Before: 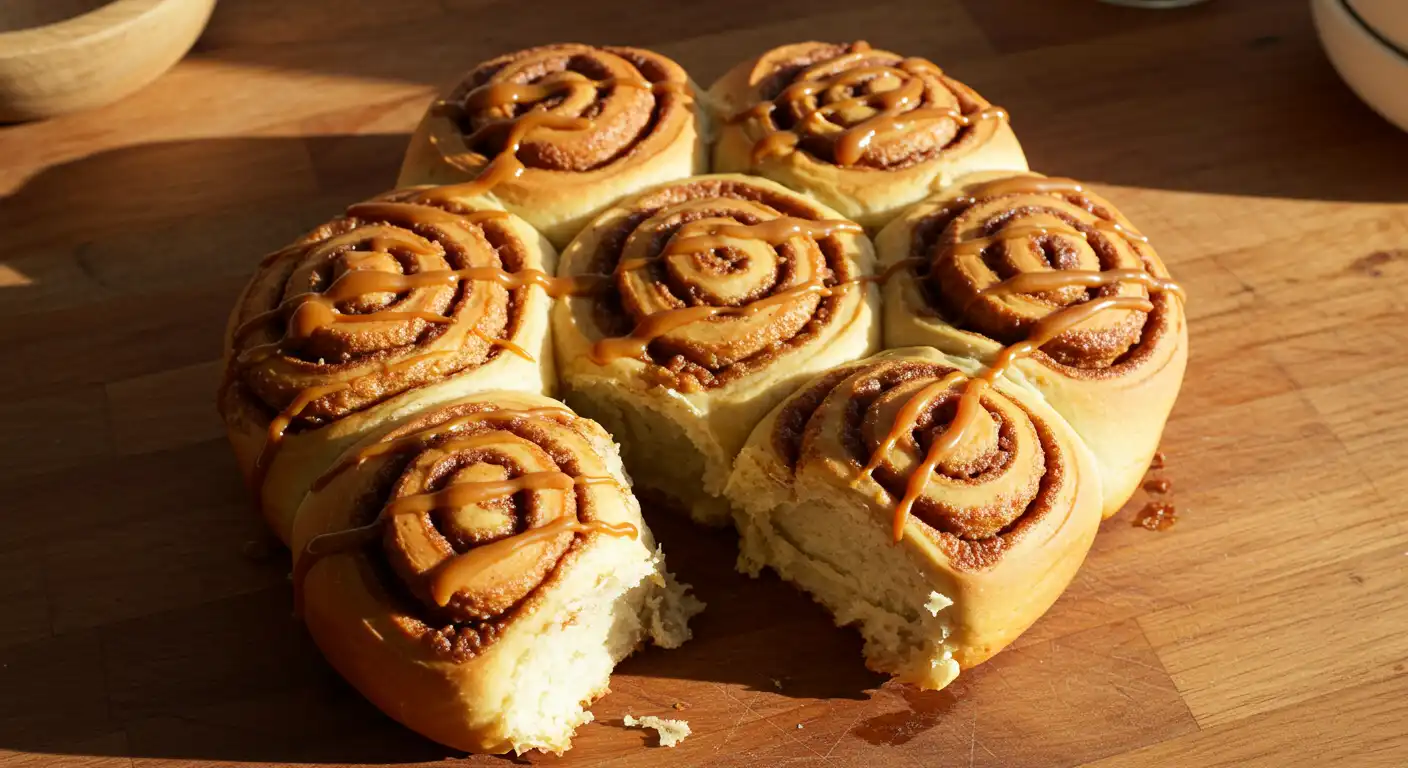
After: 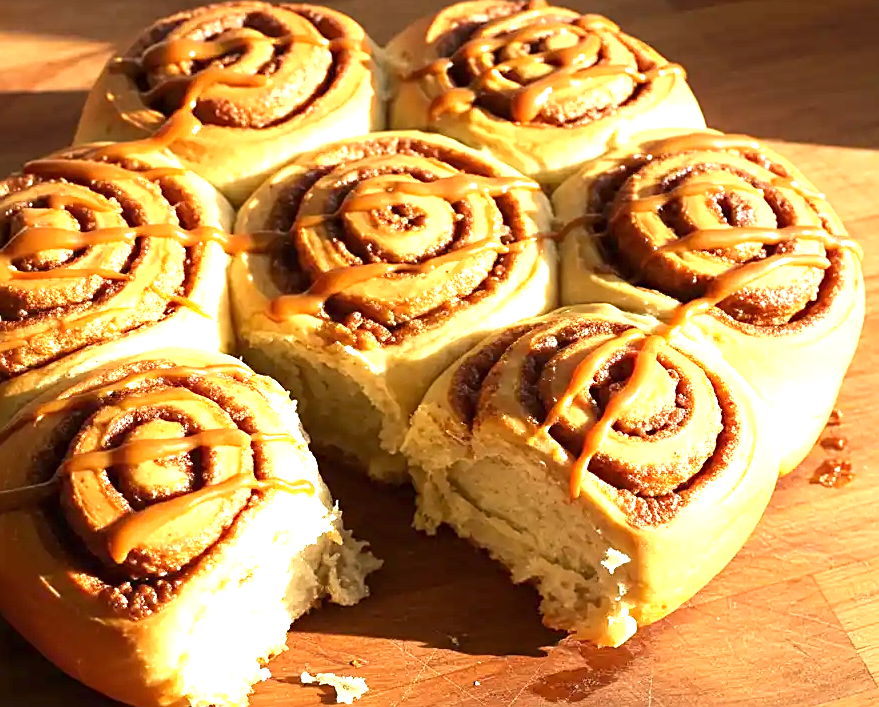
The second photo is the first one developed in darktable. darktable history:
crop and rotate: left 22.984%, top 5.629%, right 14.547%, bottom 2.286%
sharpen: on, module defaults
exposure: black level correction 0, exposure 1.2 EV, compensate highlight preservation false
